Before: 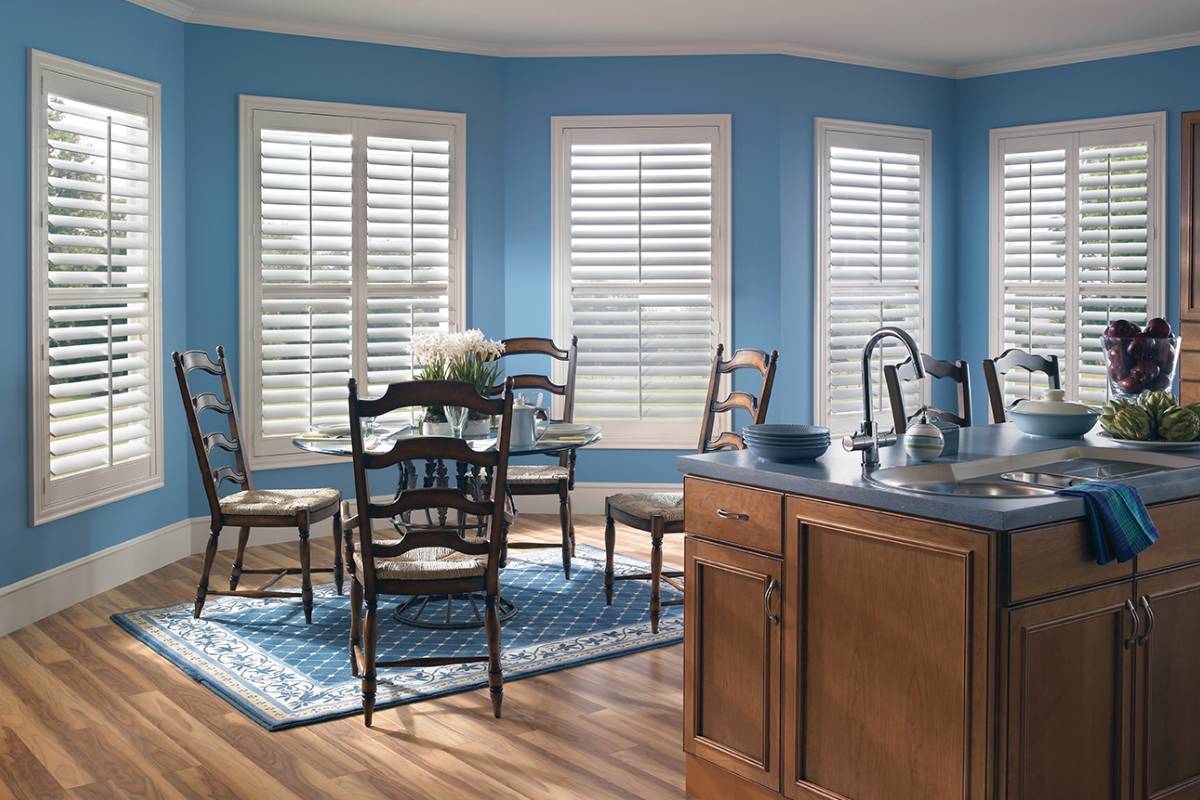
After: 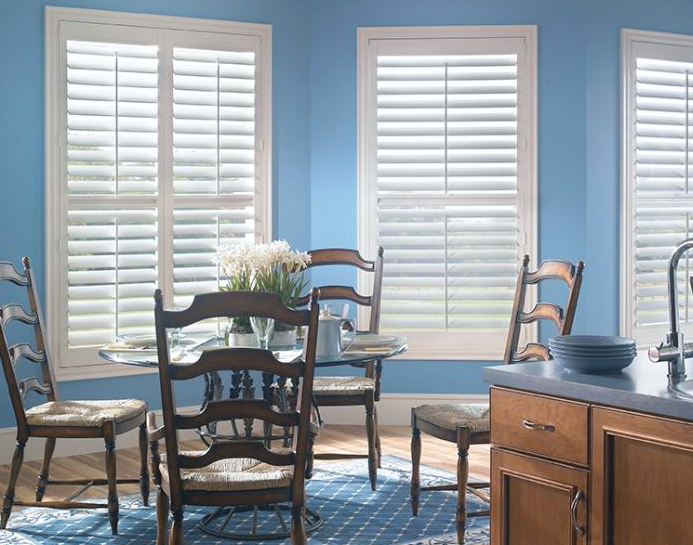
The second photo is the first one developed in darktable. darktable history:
bloom: size 16%, threshold 98%, strength 20%
crop: left 16.202%, top 11.208%, right 26.045%, bottom 20.557%
white balance: red 0.986, blue 1.01
